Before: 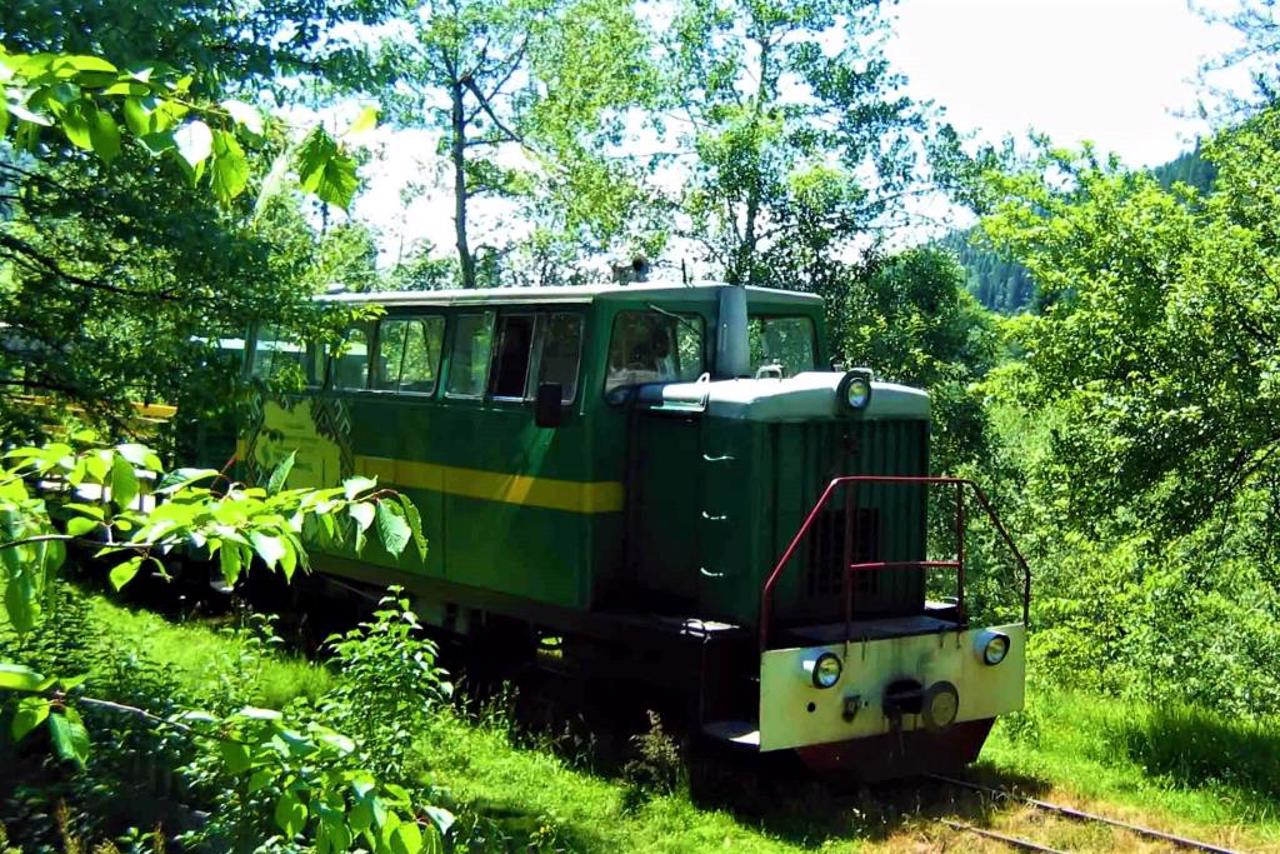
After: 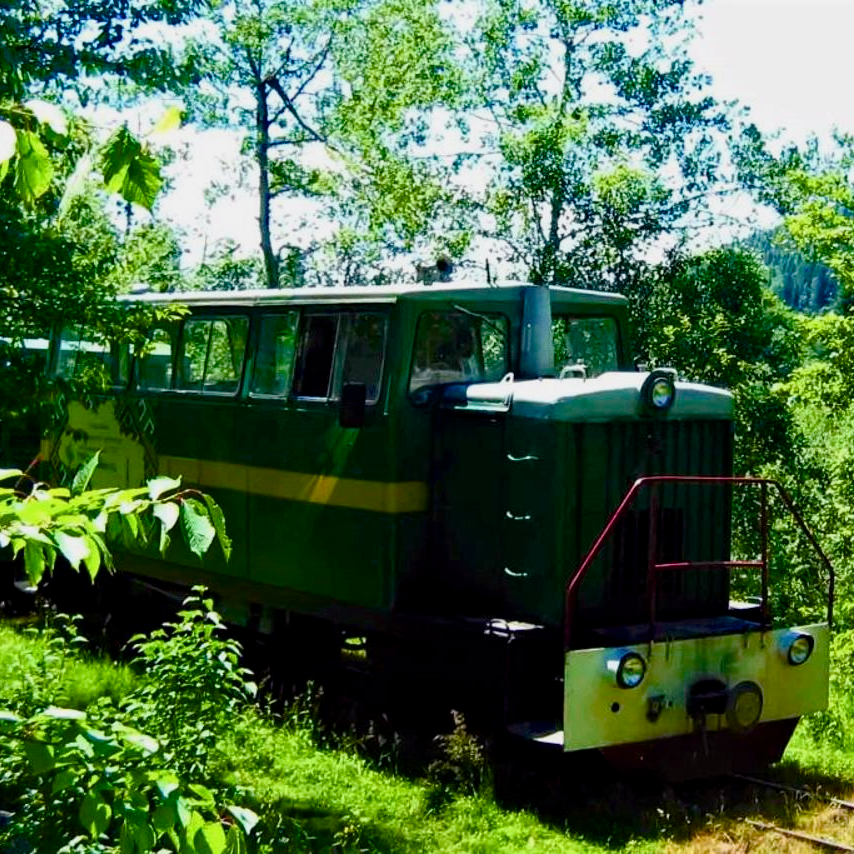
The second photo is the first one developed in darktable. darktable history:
color balance rgb: perceptual saturation grading › global saturation 20%, perceptual saturation grading › highlights -25.403%, perceptual saturation grading › shadows 24.353%, global vibrance 16.588%, saturation formula JzAzBz (2021)
exposure: black level correction 0.001, exposure -0.2 EV, compensate exposure bias true, compensate highlight preservation false
crop: left 15.379%, right 17.855%
